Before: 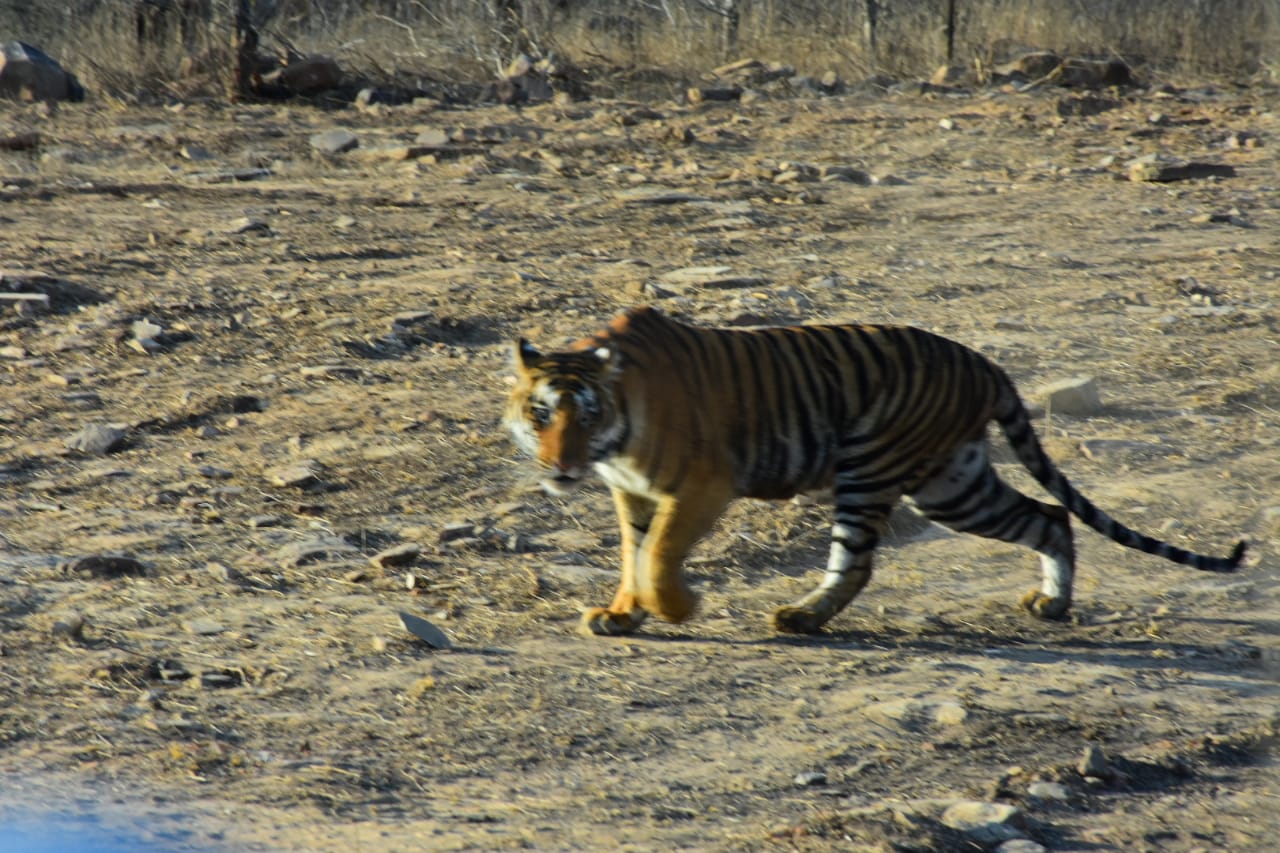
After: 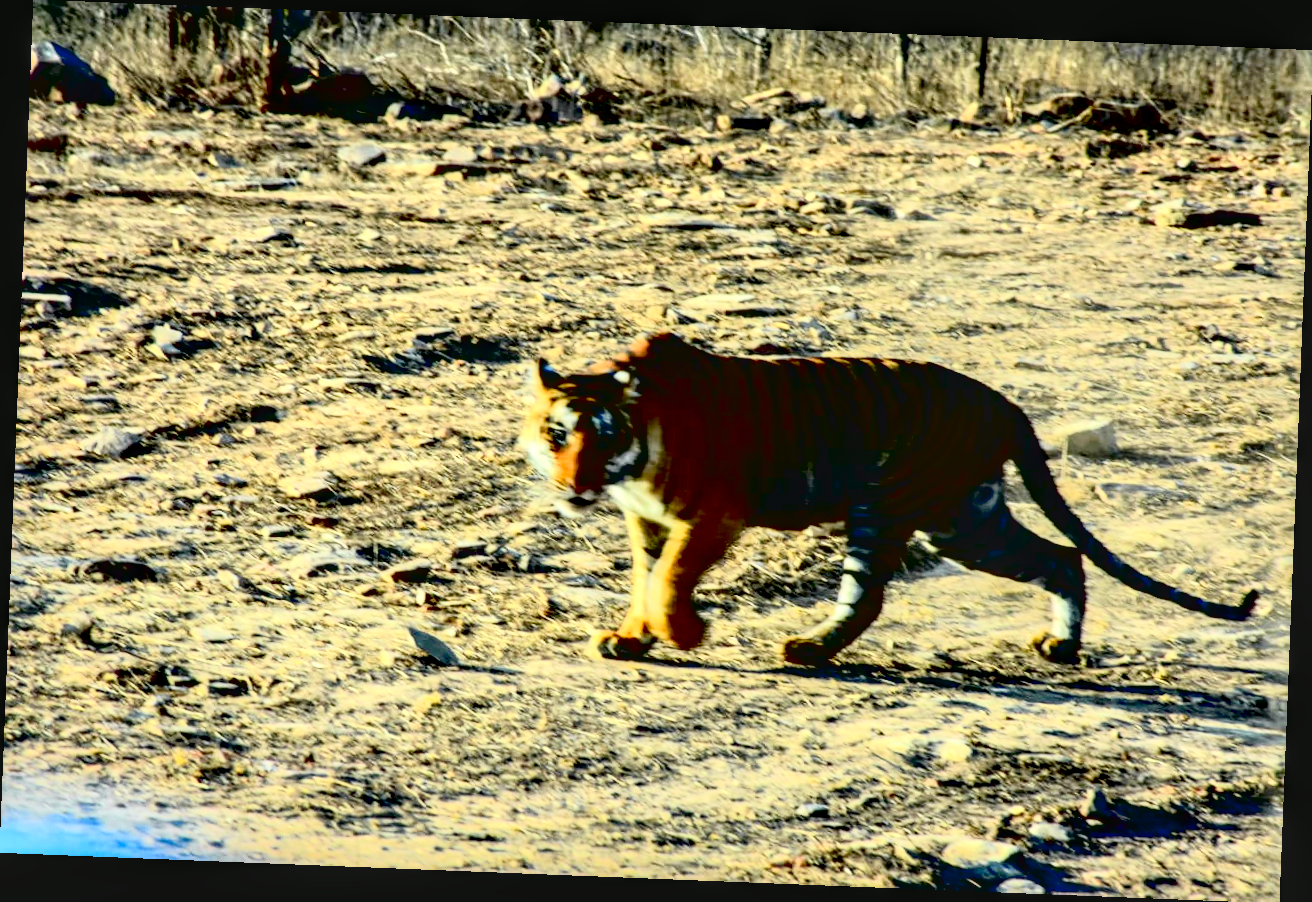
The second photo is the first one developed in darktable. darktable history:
local contrast: highlights 40%, shadows 60%, detail 136%, midtone range 0.514
exposure: black level correction 0.035, exposure 0.9 EV, compensate highlight preservation false
rotate and perspective: rotation 2.27°, automatic cropping off
tone curve: curves: ch0 [(0.003, 0.032) (0.037, 0.037) (0.149, 0.117) (0.297, 0.318) (0.41, 0.48) (0.541, 0.649) (0.722, 0.857) (0.875, 0.946) (1, 0.98)]; ch1 [(0, 0) (0.305, 0.325) (0.453, 0.437) (0.482, 0.474) (0.501, 0.498) (0.506, 0.503) (0.559, 0.576) (0.6, 0.635) (0.656, 0.707) (1, 1)]; ch2 [(0, 0) (0.323, 0.277) (0.408, 0.399) (0.45, 0.48) (0.499, 0.502) (0.515, 0.532) (0.573, 0.602) (0.653, 0.675) (0.75, 0.756) (1, 1)], color space Lab, independent channels, preserve colors none
